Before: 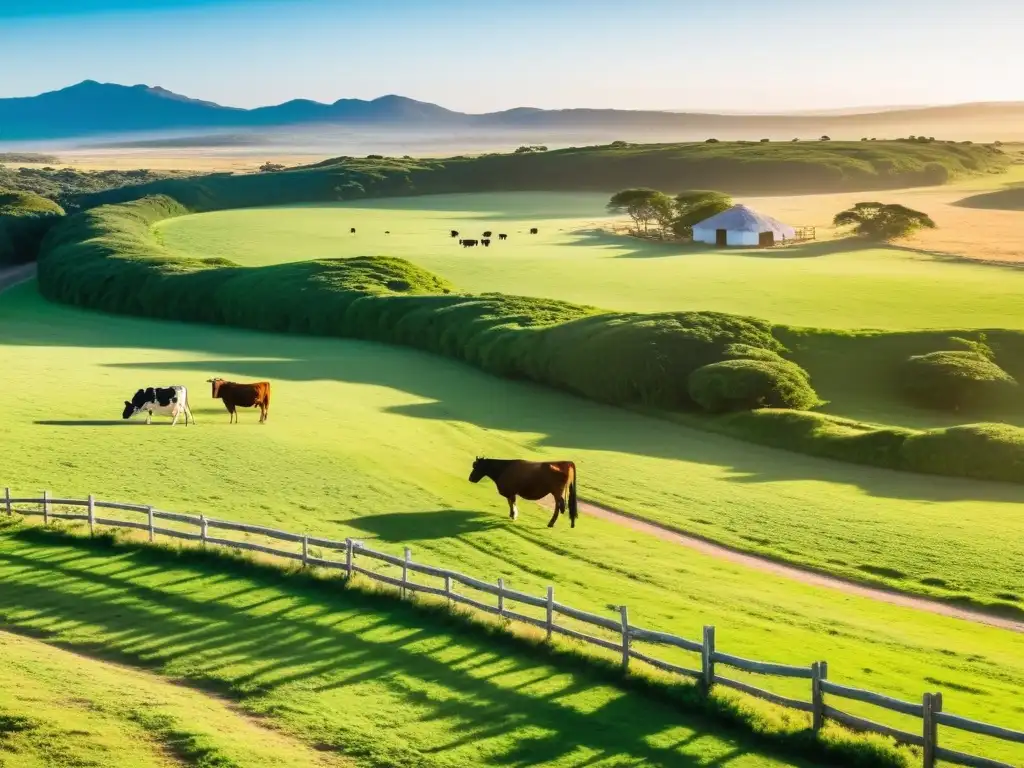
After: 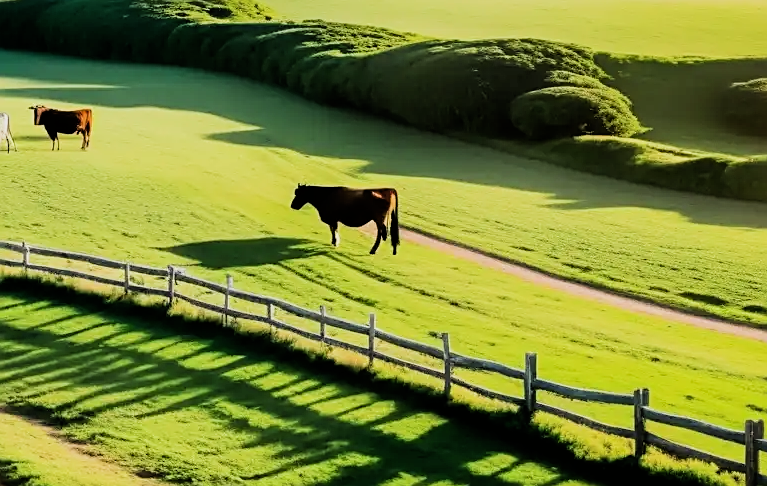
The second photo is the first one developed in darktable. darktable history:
sharpen: on, module defaults
tone equalizer: edges refinement/feathering 500, mask exposure compensation -1.57 EV, preserve details no
crop and rotate: left 17.435%, top 35.66%, right 7.604%, bottom 1.042%
filmic rgb: black relative exposure -5.03 EV, white relative exposure 4 EV, hardness 2.89, contrast 1.3, highlights saturation mix -11.41%, iterations of high-quality reconstruction 0
